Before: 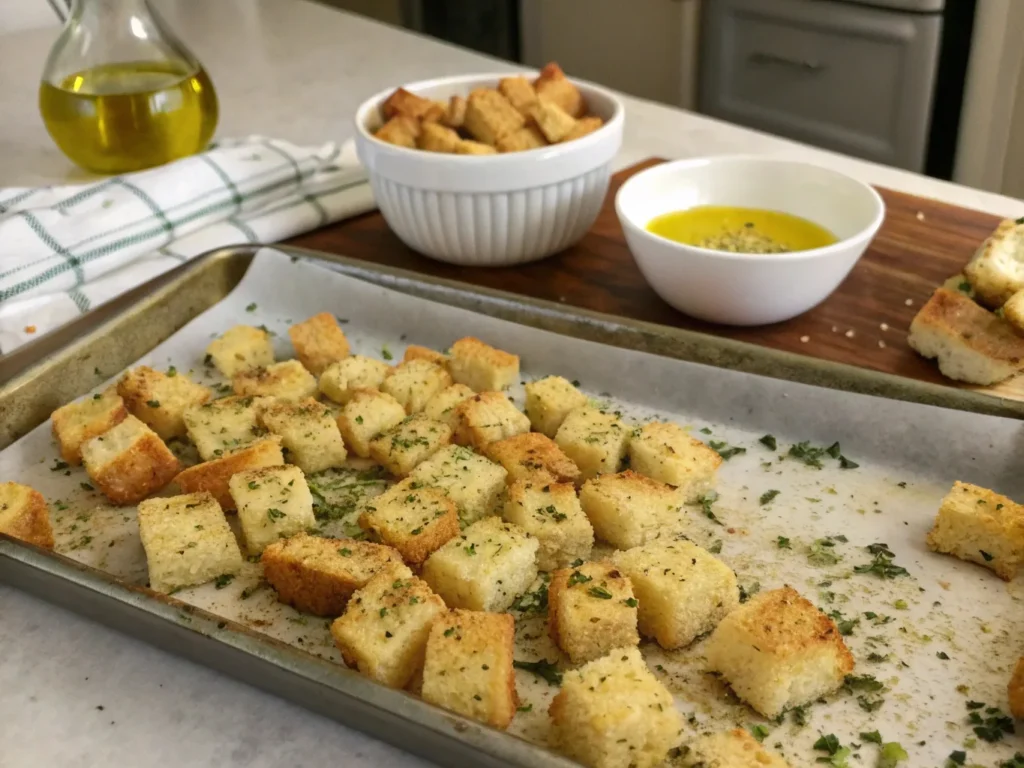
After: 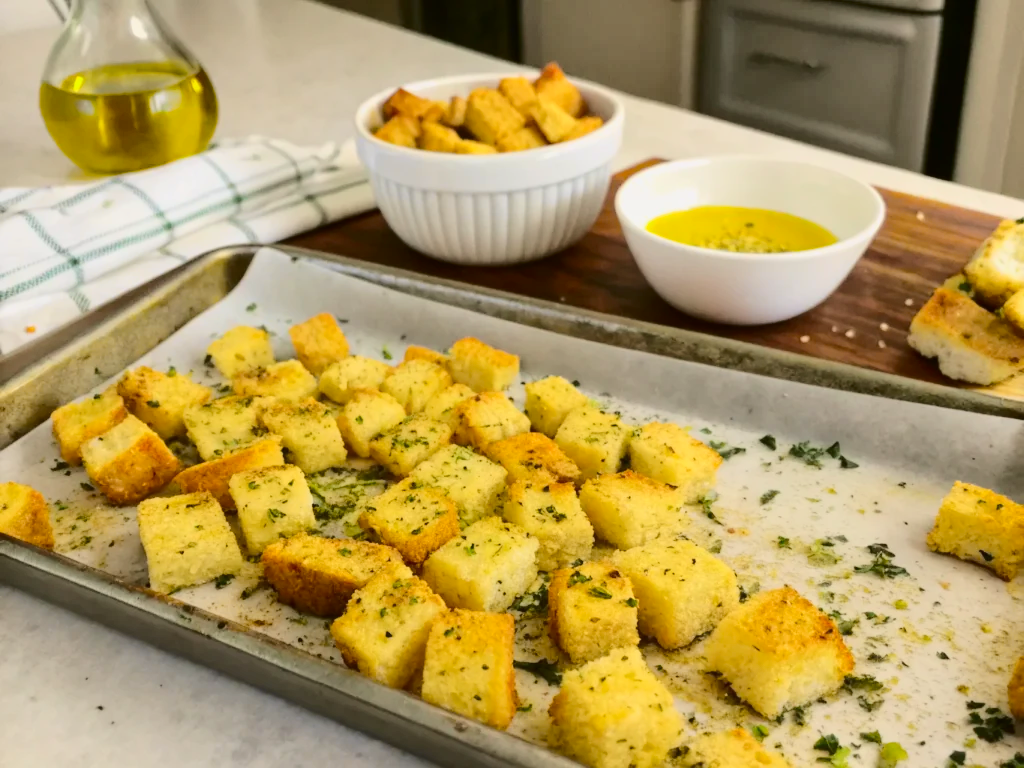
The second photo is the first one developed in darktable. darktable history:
tone curve: curves: ch0 [(0, 0.011) (0.104, 0.085) (0.236, 0.234) (0.398, 0.507) (0.498, 0.621) (0.65, 0.757) (0.835, 0.883) (1, 0.961)]; ch1 [(0, 0) (0.353, 0.344) (0.43, 0.401) (0.479, 0.476) (0.502, 0.502) (0.54, 0.542) (0.602, 0.613) (0.638, 0.668) (0.693, 0.727) (1, 1)]; ch2 [(0, 0) (0.34, 0.314) (0.434, 0.43) (0.5, 0.506) (0.521, 0.54) (0.54, 0.56) (0.595, 0.613) (0.644, 0.729) (1, 1)], color space Lab, independent channels, preserve colors none
